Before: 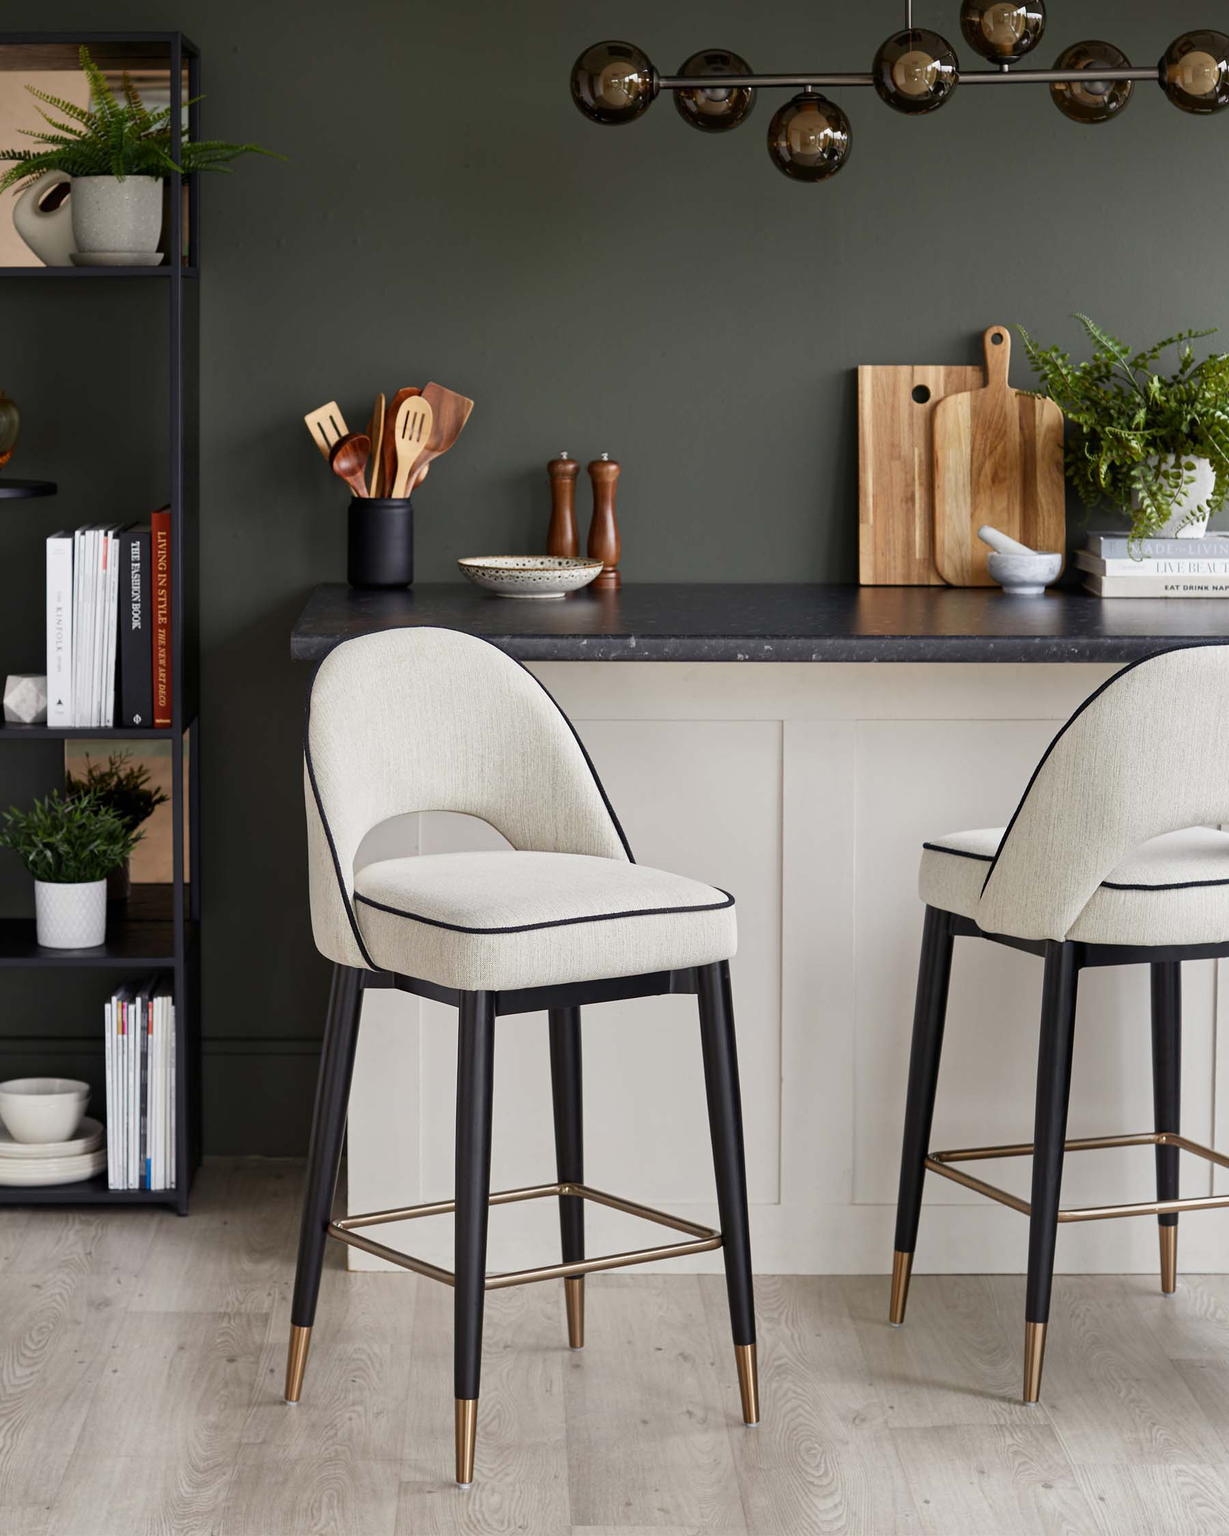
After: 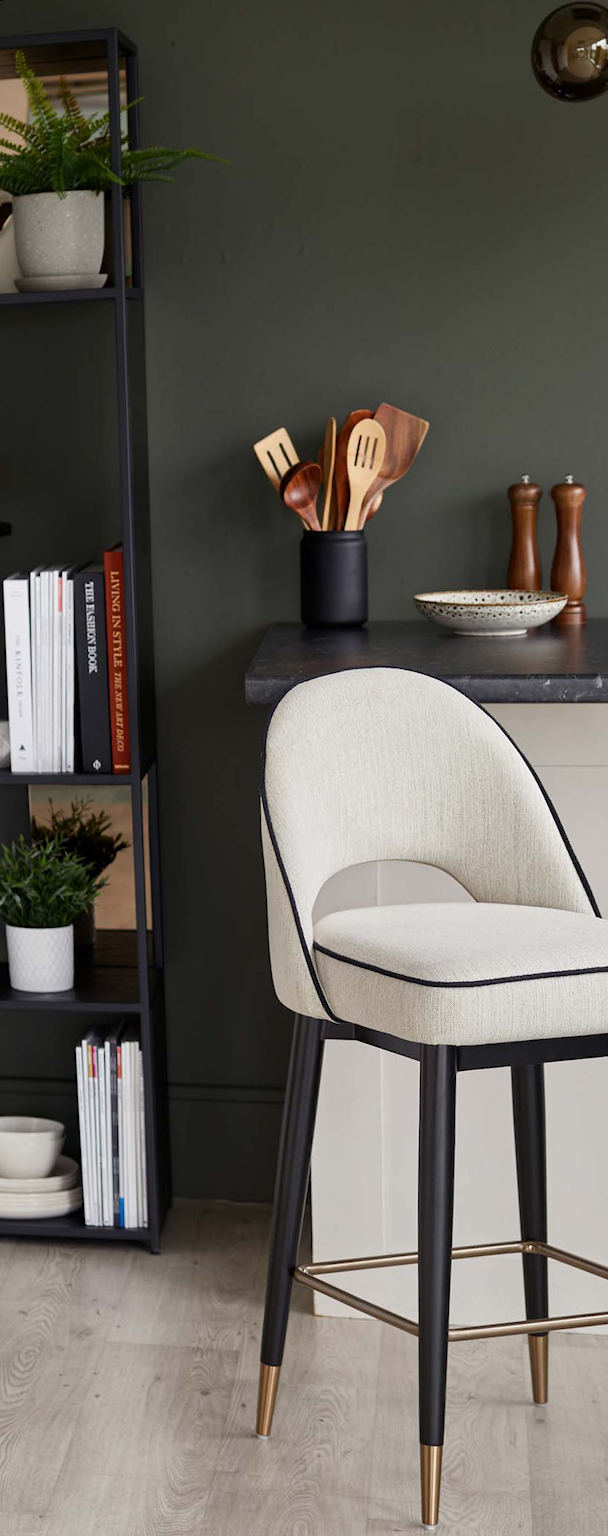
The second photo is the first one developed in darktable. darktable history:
crop and rotate: left 0%, top 0%, right 50.845%
rotate and perspective: rotation 0.062°, lens shift (vertical) 0.115, lens shift (horizontal) -0.133, crop left 0.047, crop right 0.94, crop top 0.061, crop bottom 0.94
